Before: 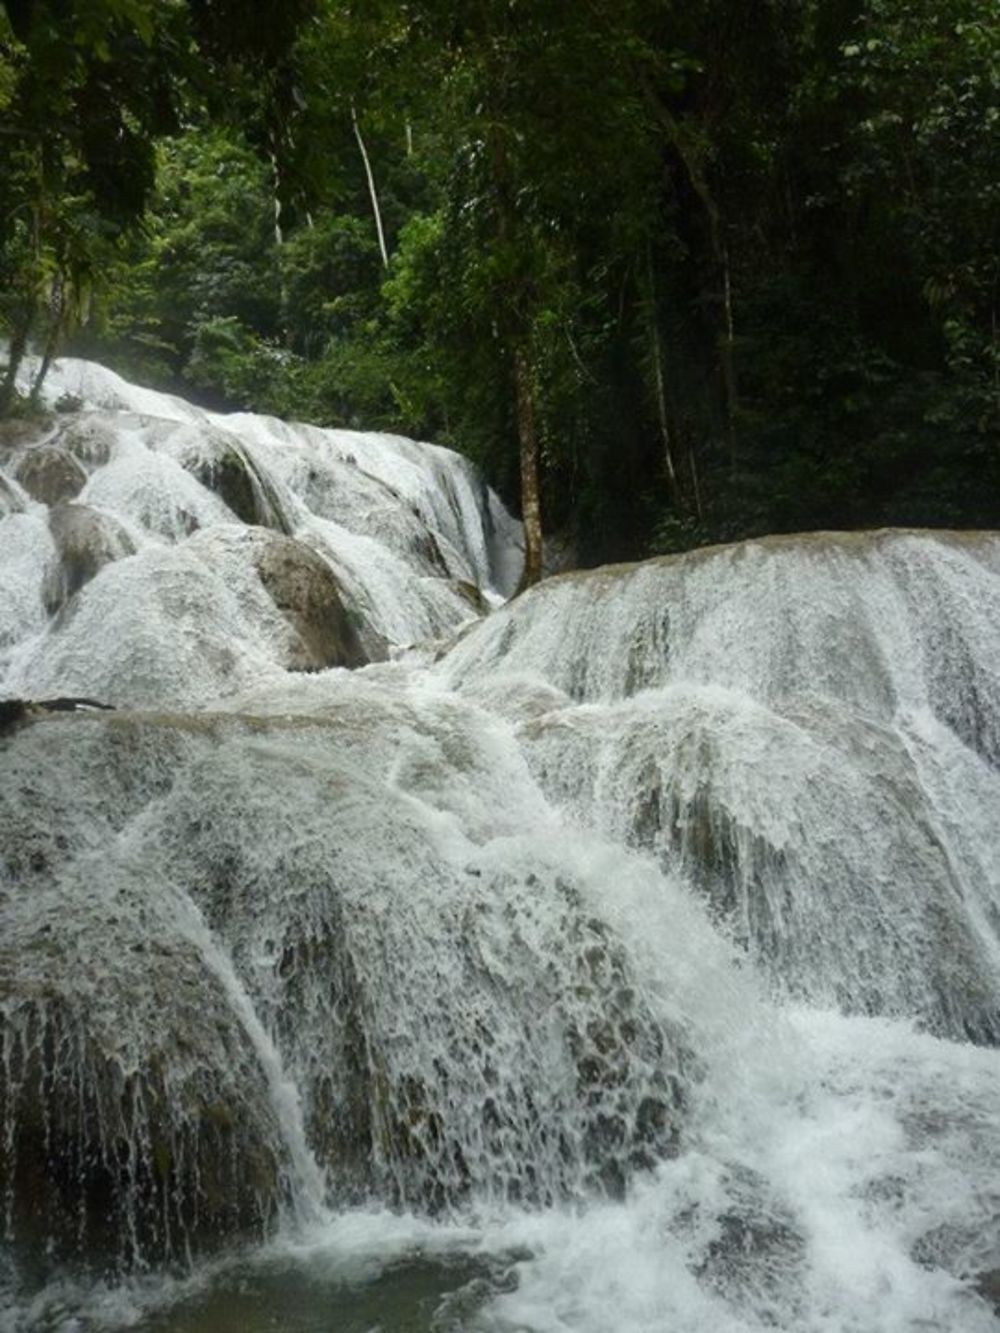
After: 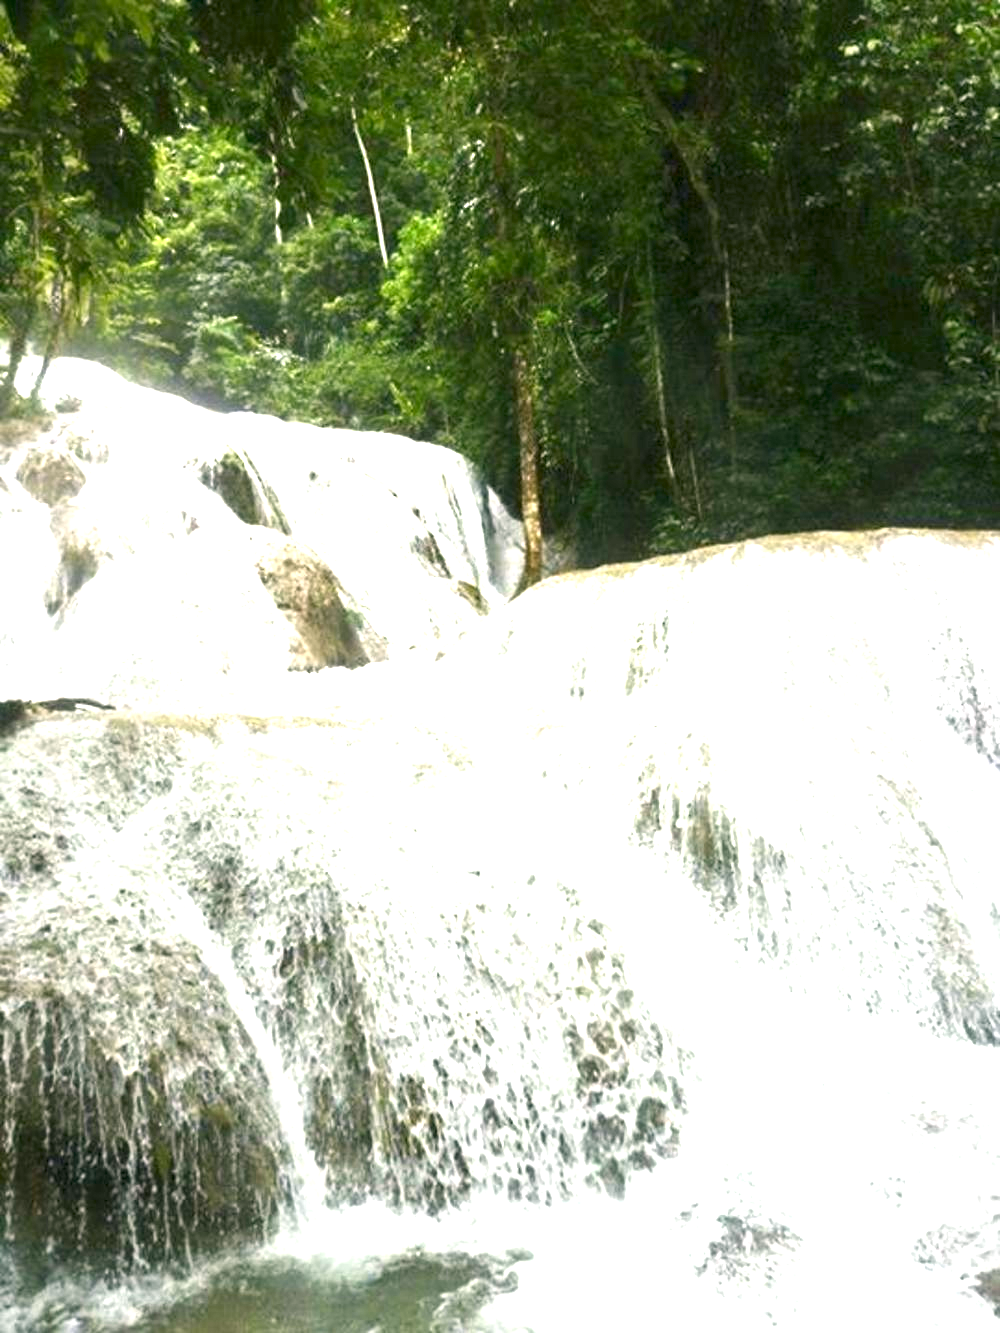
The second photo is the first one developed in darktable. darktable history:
color correction: highlights a* 3.94, highlights b* 4.93, shadows a* -6.81, shadows b* 4.71
exposure: exposure 2.239 EV, compensate highlight preservation false
